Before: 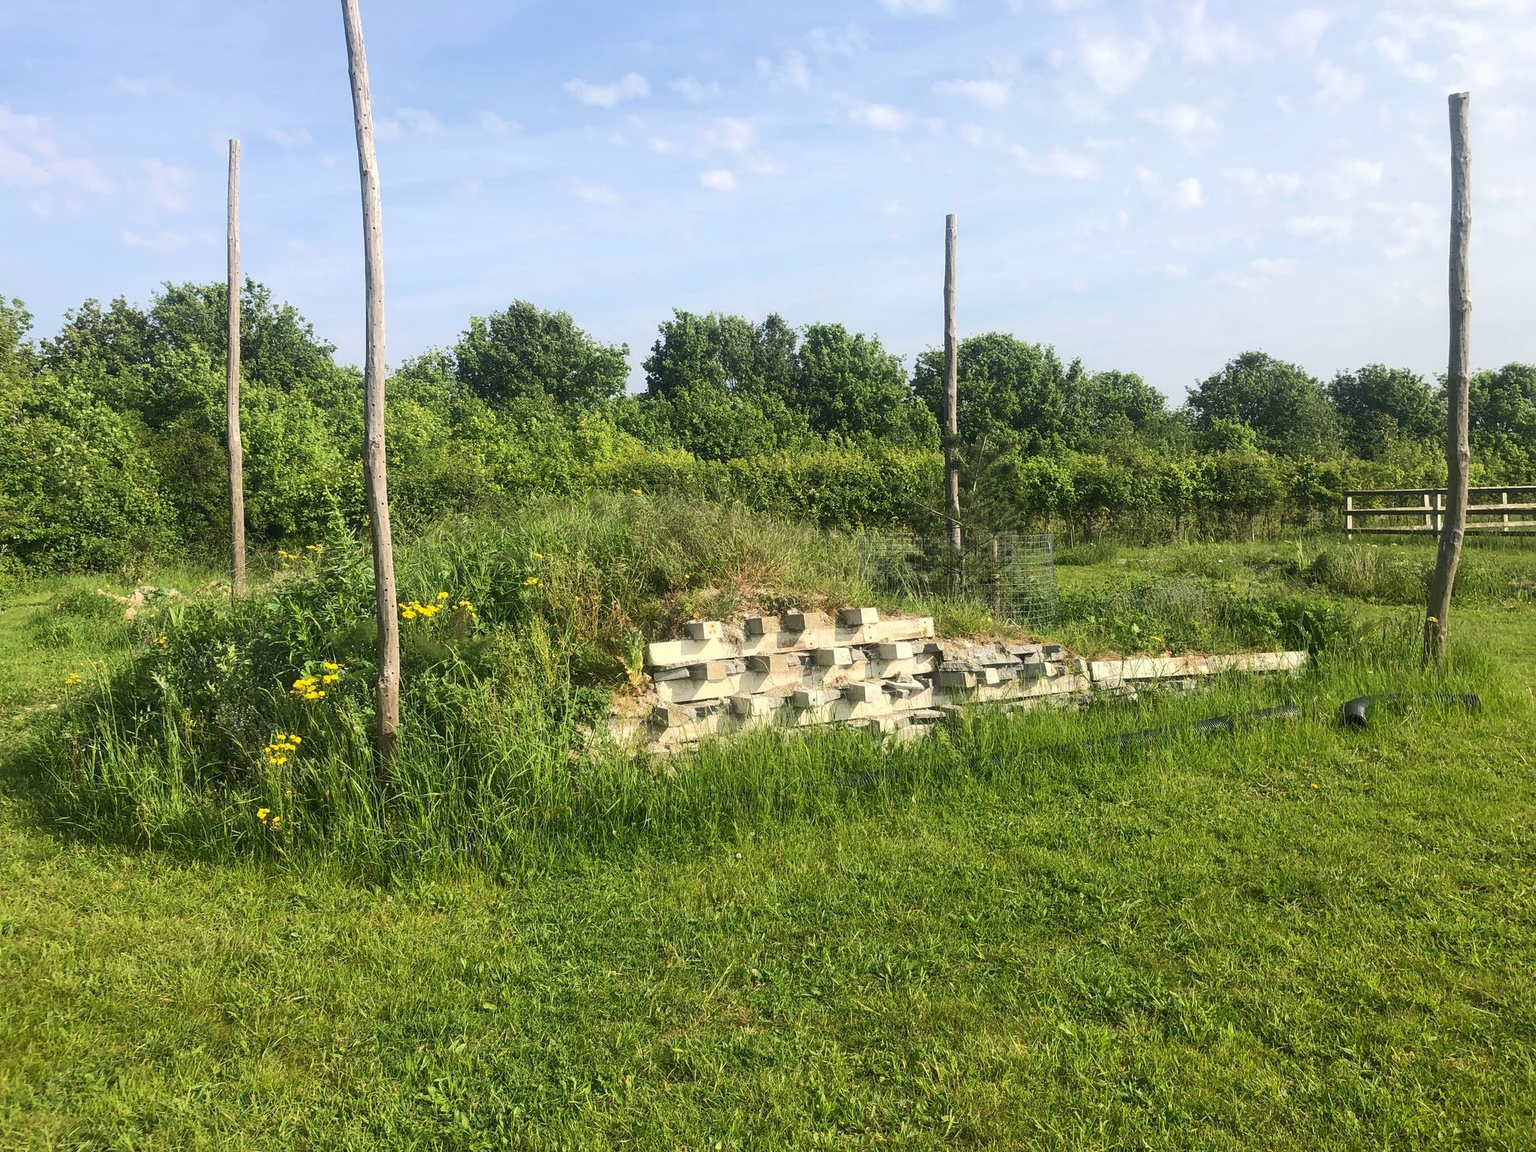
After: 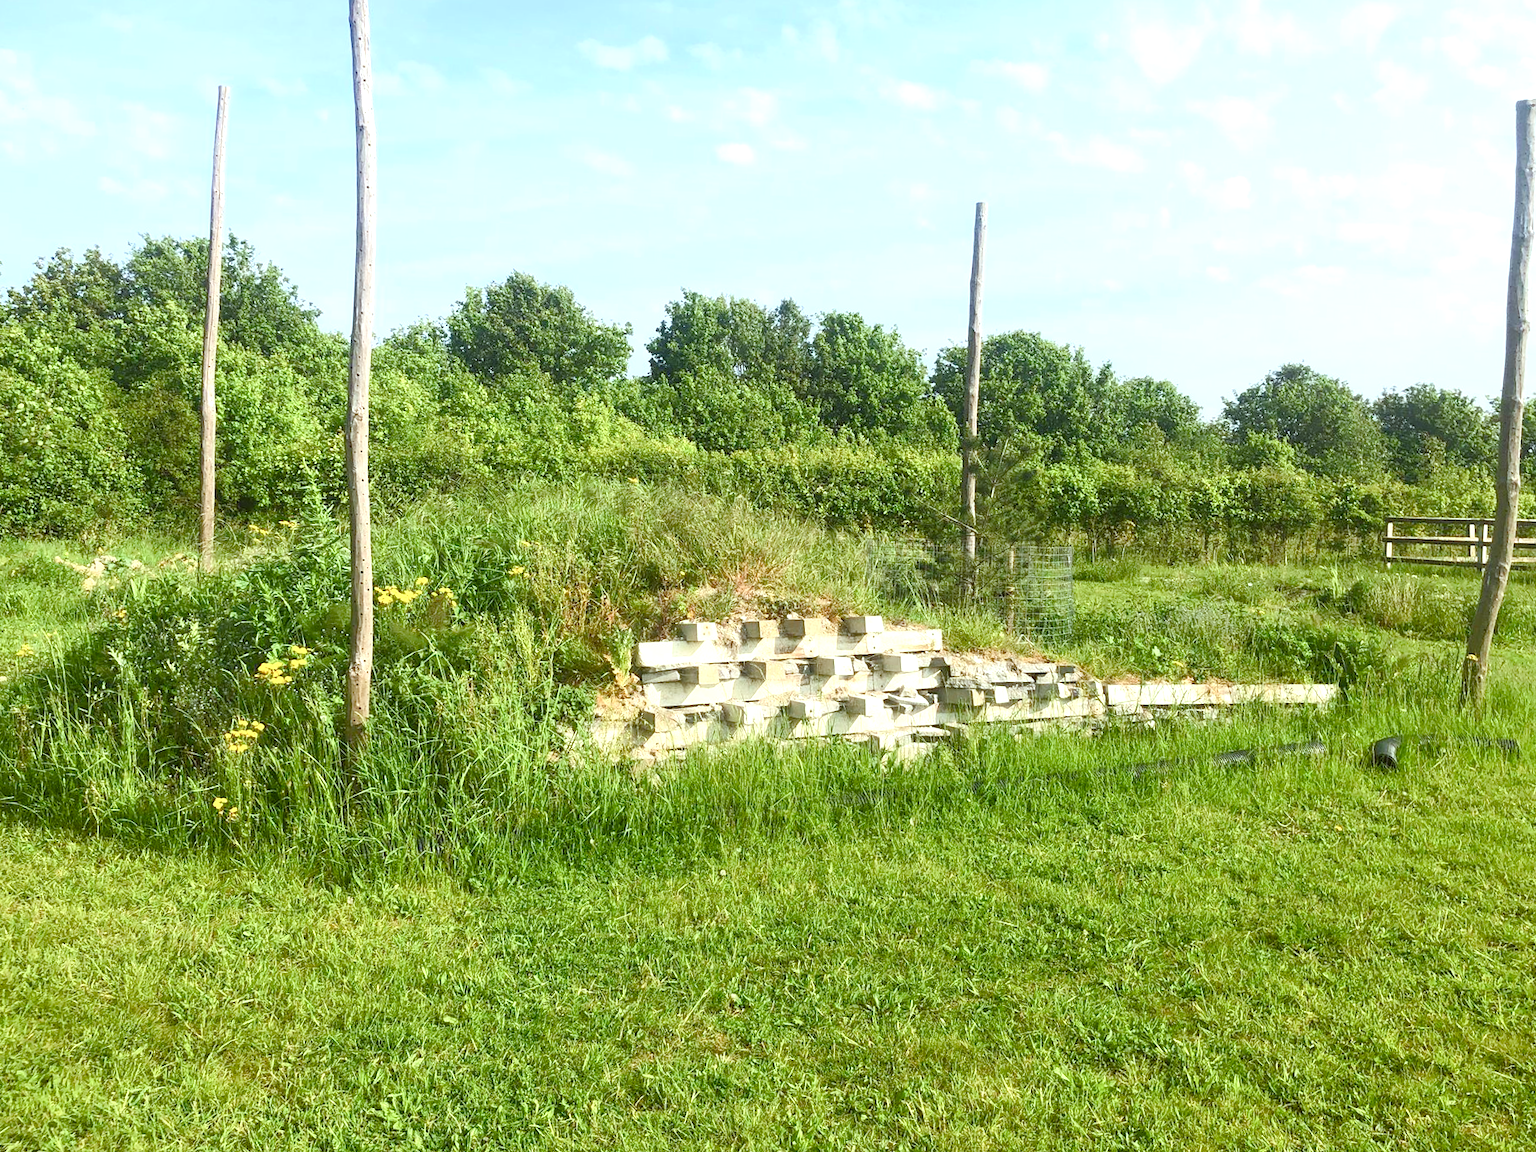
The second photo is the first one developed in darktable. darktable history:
crop and rotate: angle -2.78°
color balance rgb: linear chroma grading › global chroma -0.406%, perceptual saturation grading › global saturation 20%, perceptual saturation grading › highlights -49.801%, perceptual saturation grading › shadows 24.487%, global vibrance 20%
color correction: highlights a* -5.02, highlights b* -4.43, shadows a* 3.95, shadows b* 4.47
exposure: exposure 0.581 EV, compensate exposure bias true, compensate highlight preservation false
contrast brightness saturation: brightness 0.09, saturation 0.195
